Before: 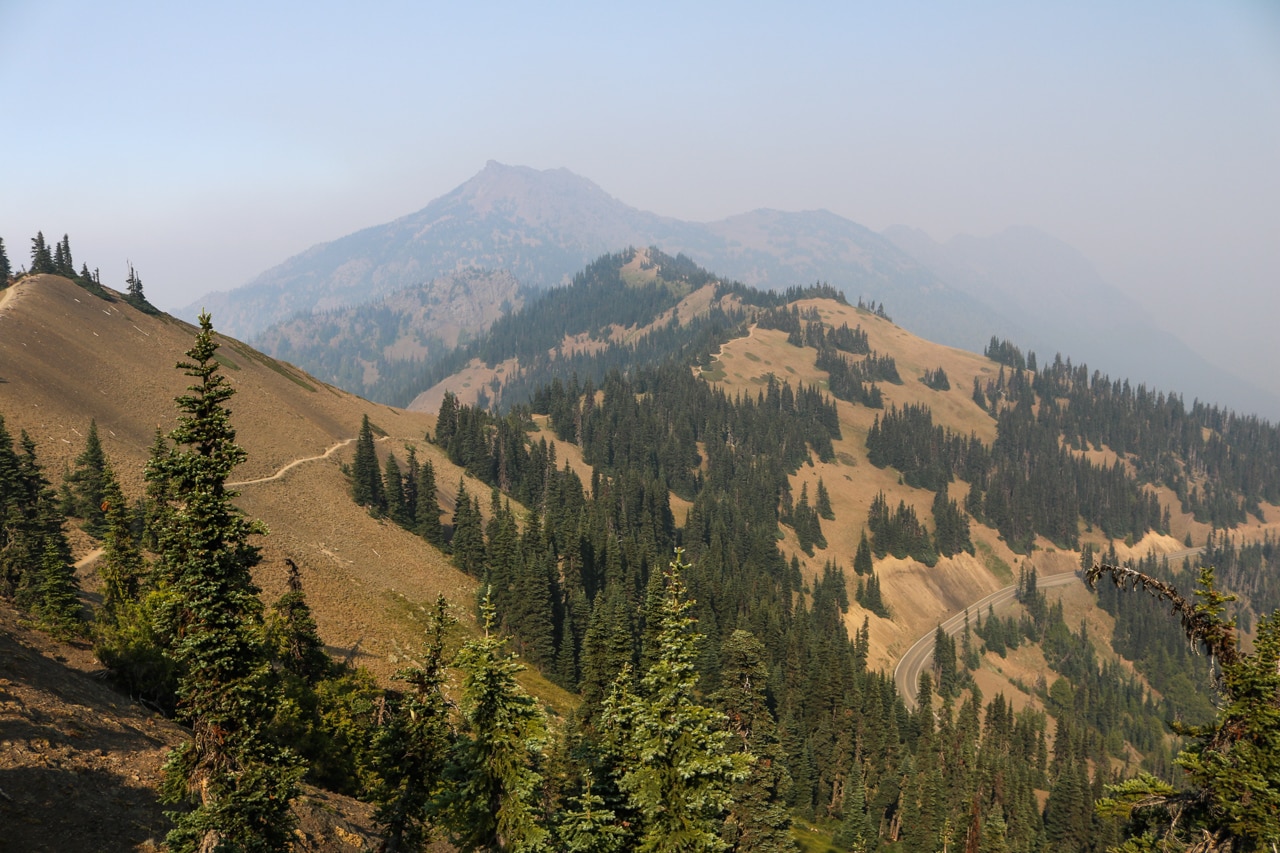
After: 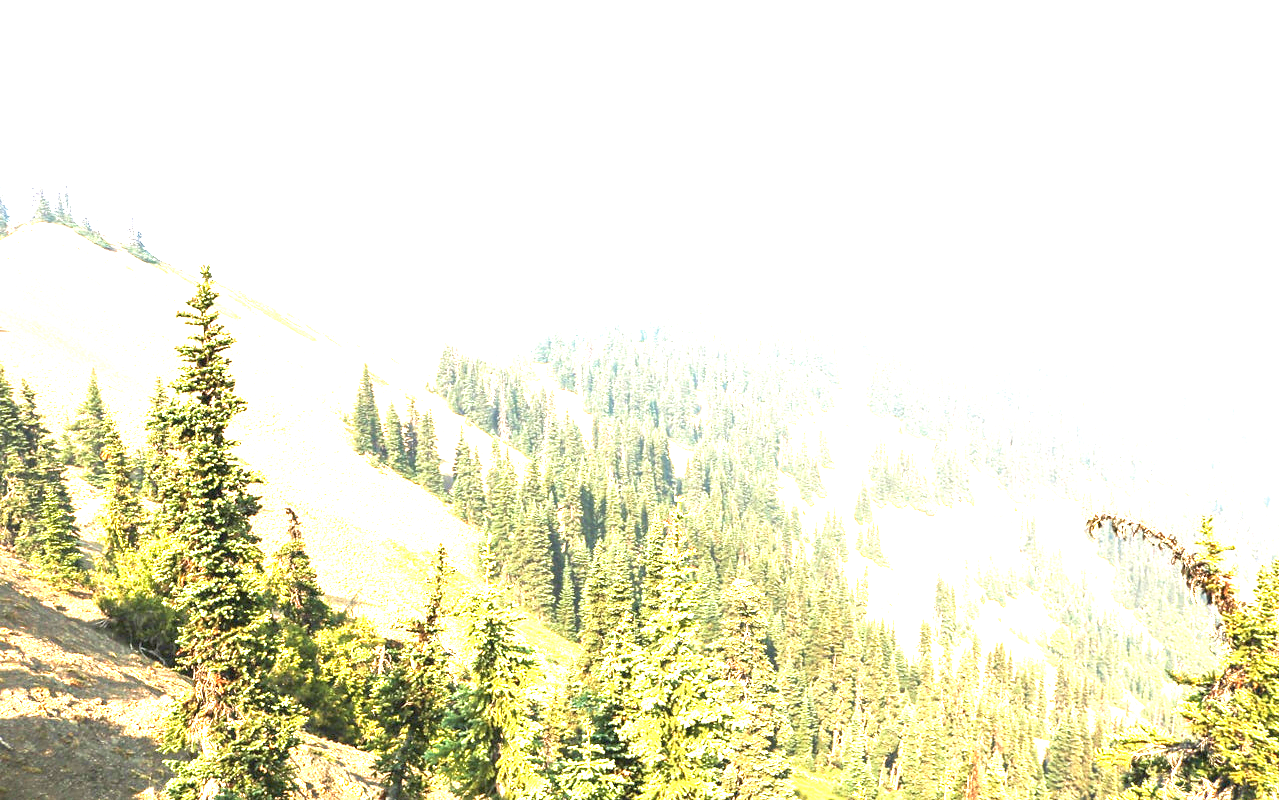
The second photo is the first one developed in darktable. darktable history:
exposure: black level correction 0, exposure 4.042 EV, compensate exposure bias true, compensate highlight preservation false
crop and rotate: top 6.175%
velvia: on, module defaults
